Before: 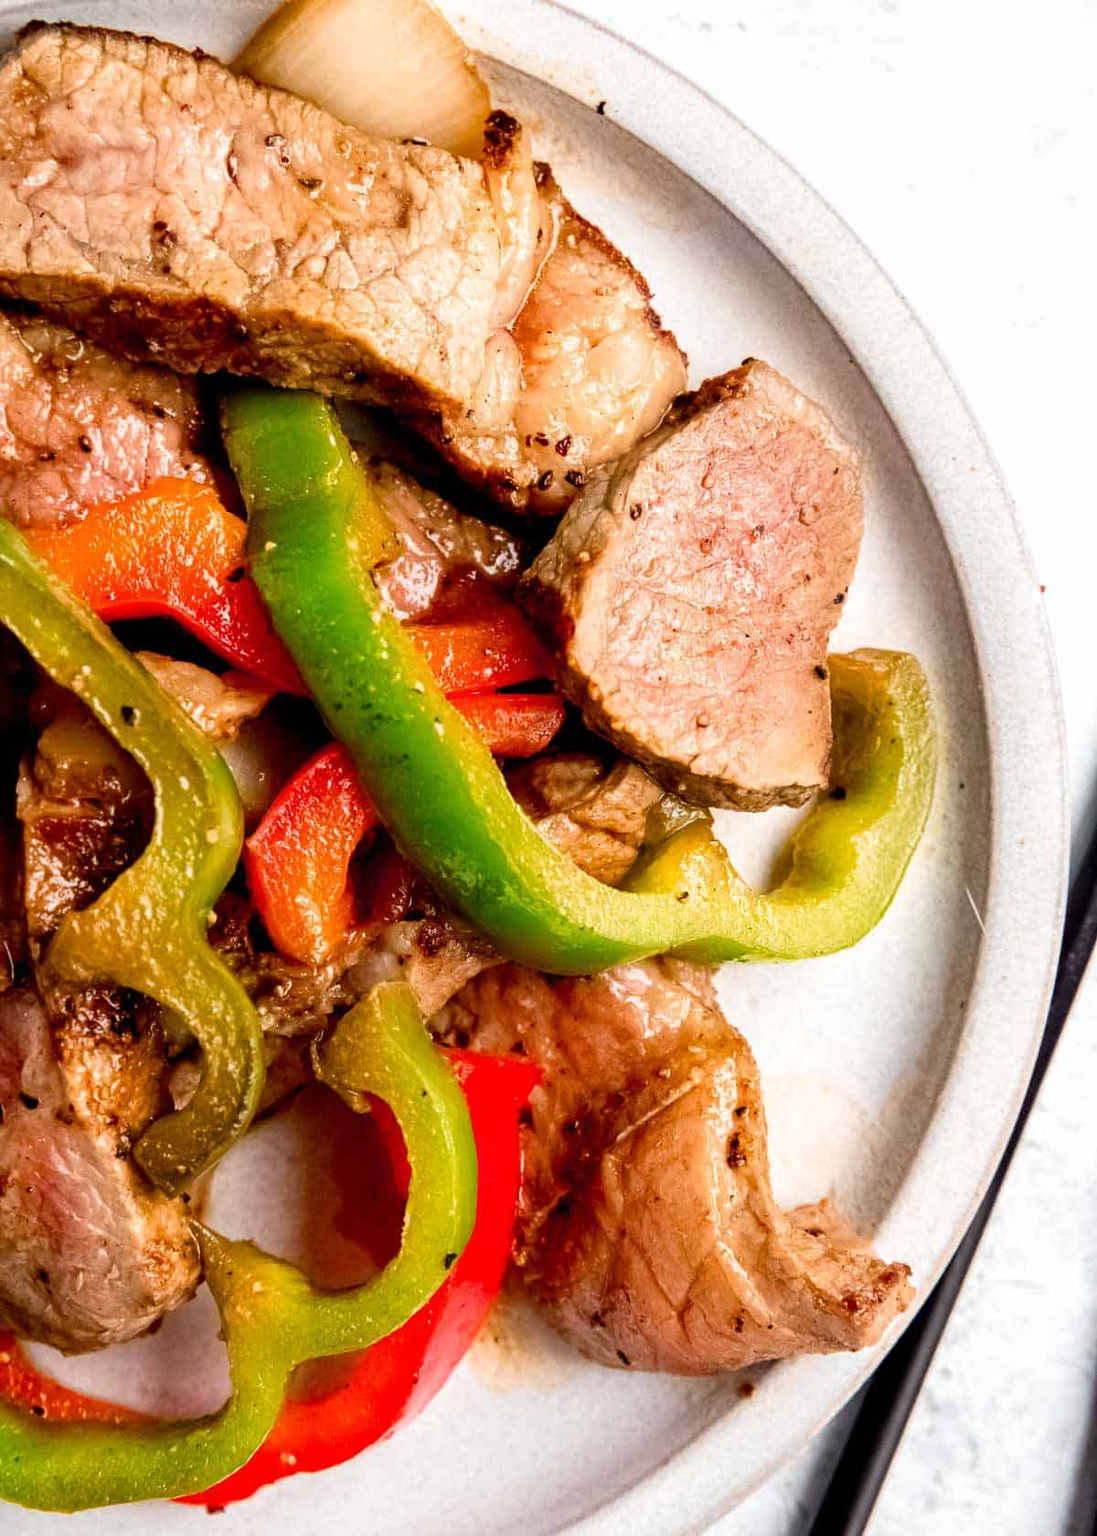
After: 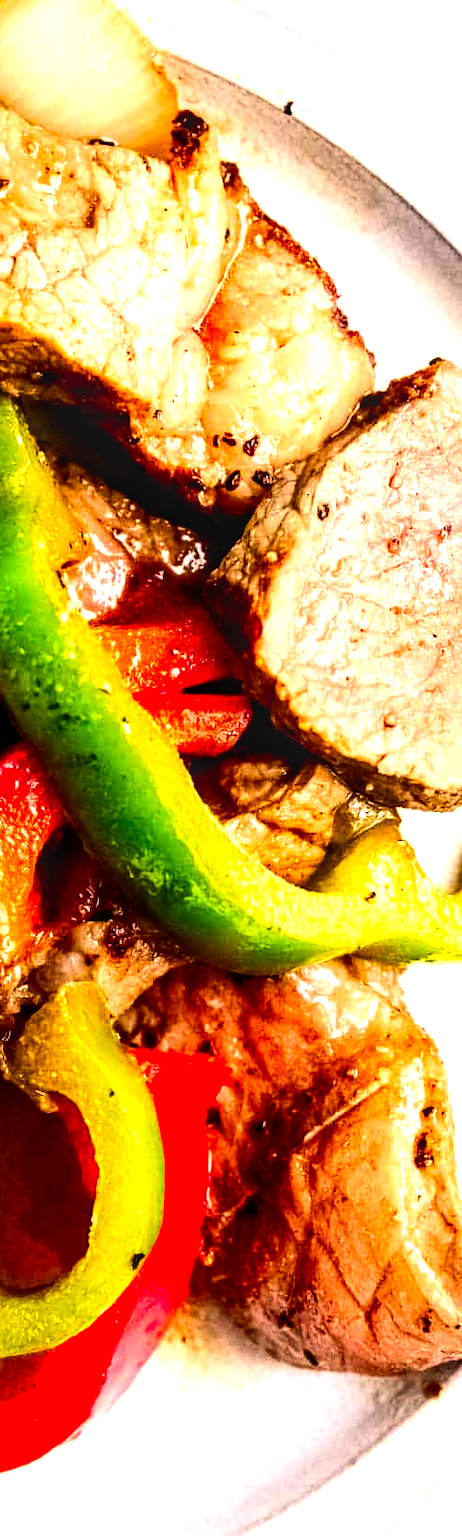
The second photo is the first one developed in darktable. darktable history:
local contrast: detail 130%
contrast brightness saturation: contrast 0.18, saturation 0.3
crop: left 28.583%, right 29.231%
tone equalizer: -8 EV -1.08 EV, -7 EV -1.01 EV, -6 EV -0.867 EV, -5 EV -0.578 EV, -3 EV 0.578 EV, -2 EV 0.867 EV, -1 EV 1.01 EV, +0 EV 1.08 EV, edges refinement/feathering 500, mask exposure compensation -1.57 EV, preserve details no
